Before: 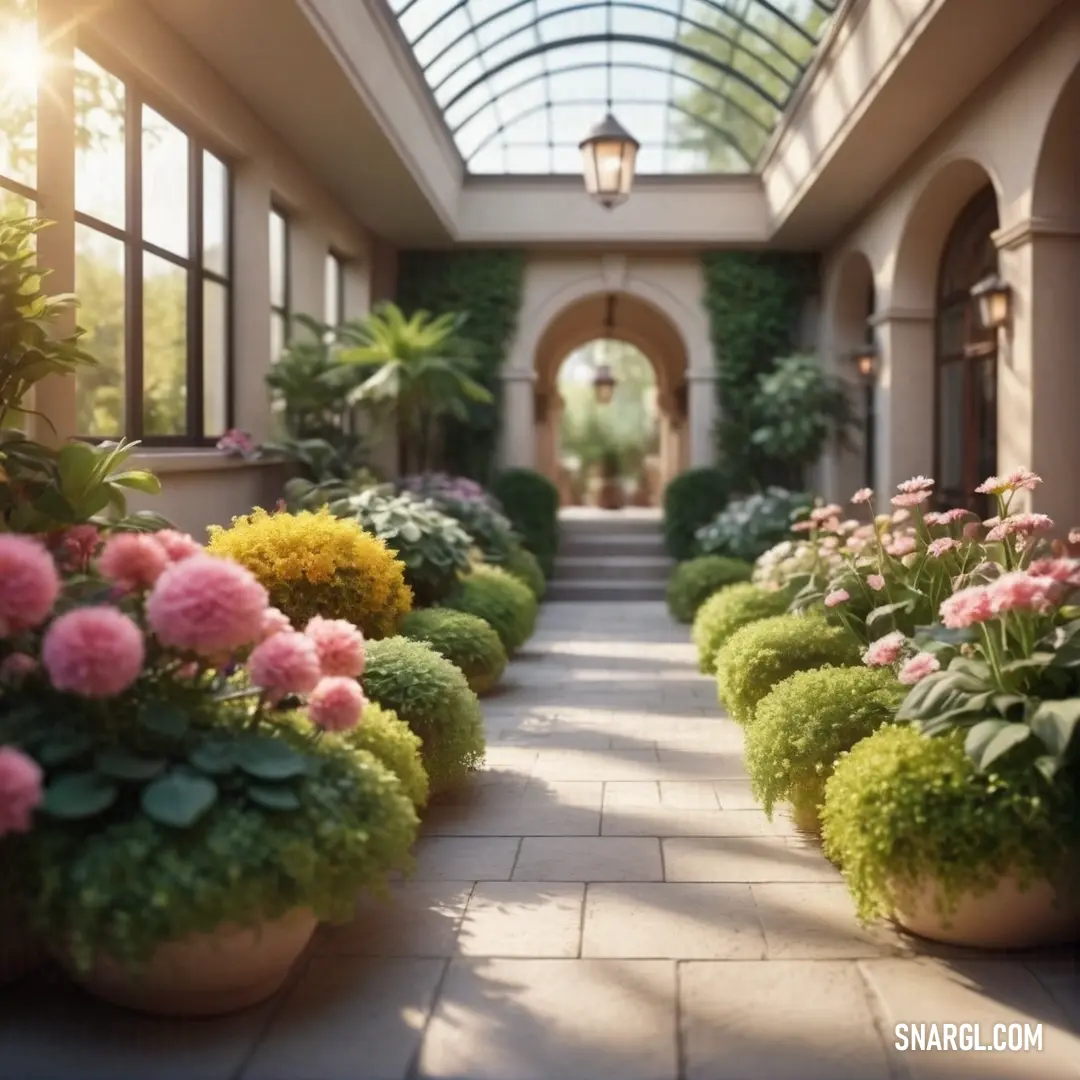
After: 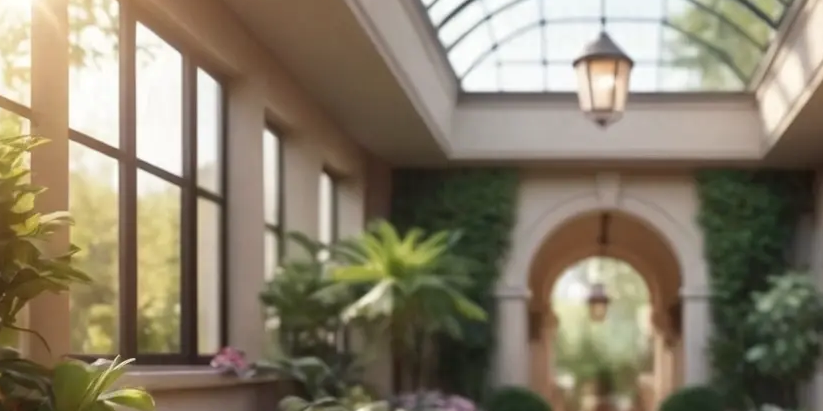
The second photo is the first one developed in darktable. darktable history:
crop: left 0.579%, top 7.627%, right 23.167%, bottom 54.275%
levels: levels [0, 0.492, 0.984]
